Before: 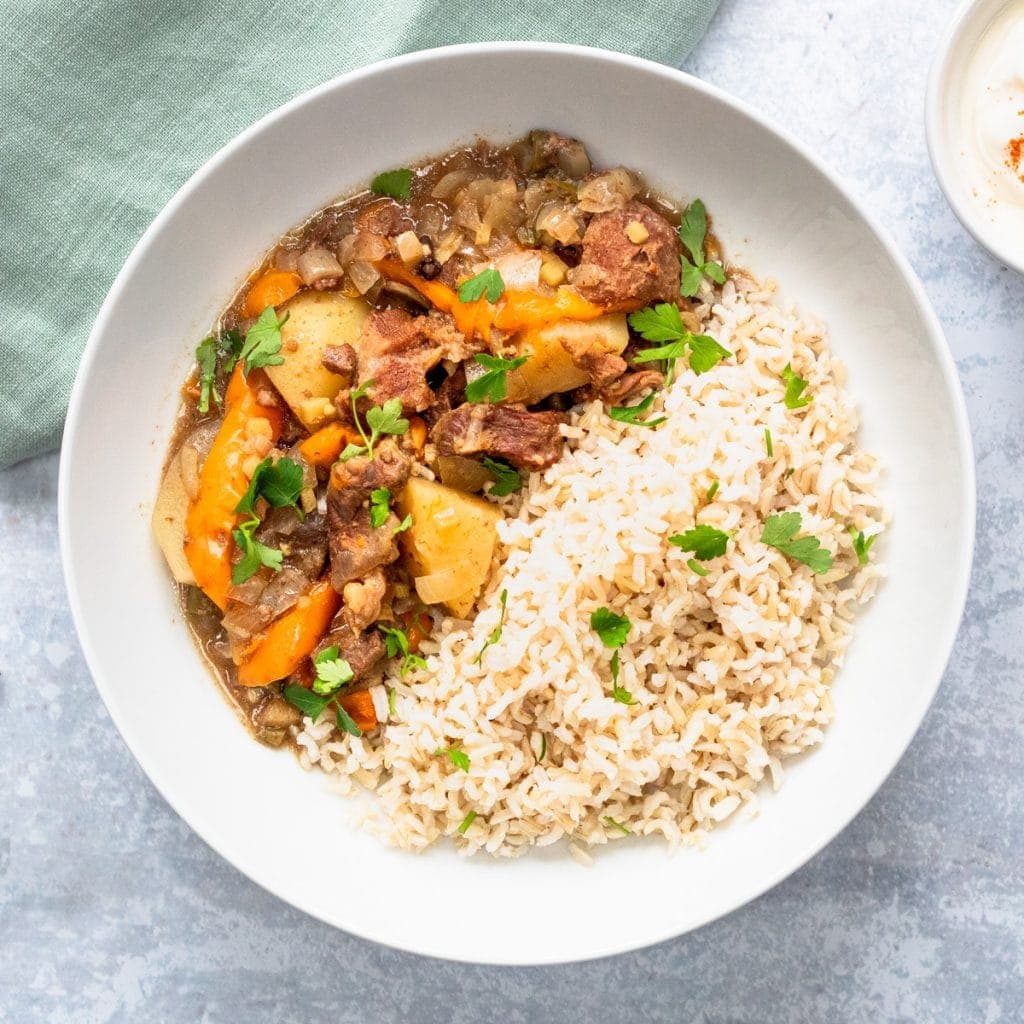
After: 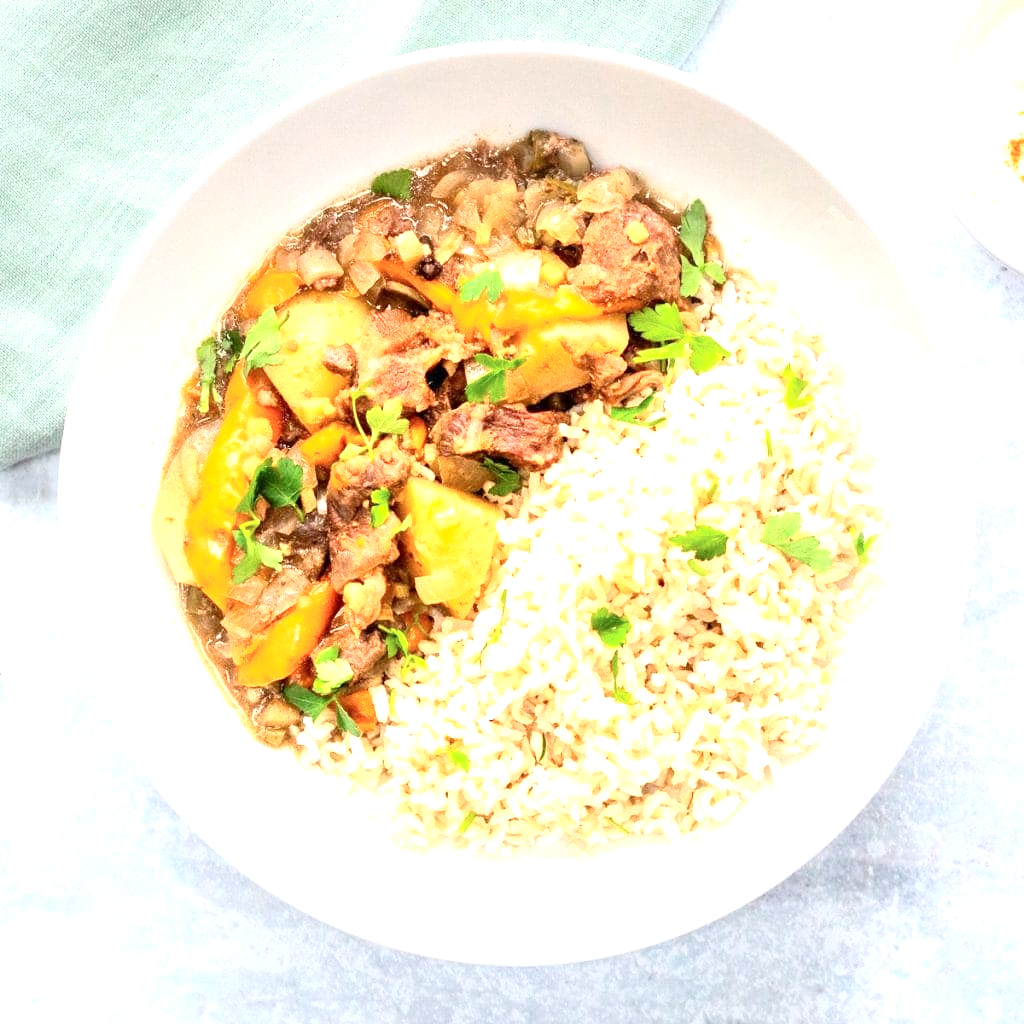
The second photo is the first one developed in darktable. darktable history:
contrast brightness saturation: contrast 0.24, brightness 0.088
exposure: exposure 1.065 EV, compensate exposure bias true, compensate highlight preservation false
